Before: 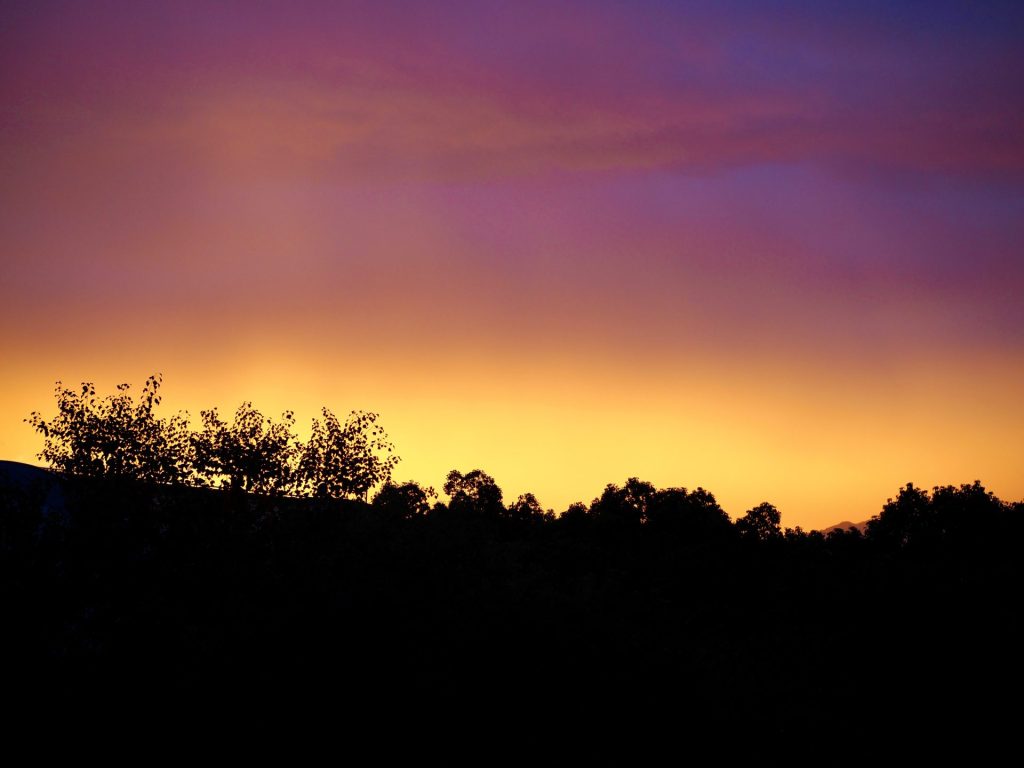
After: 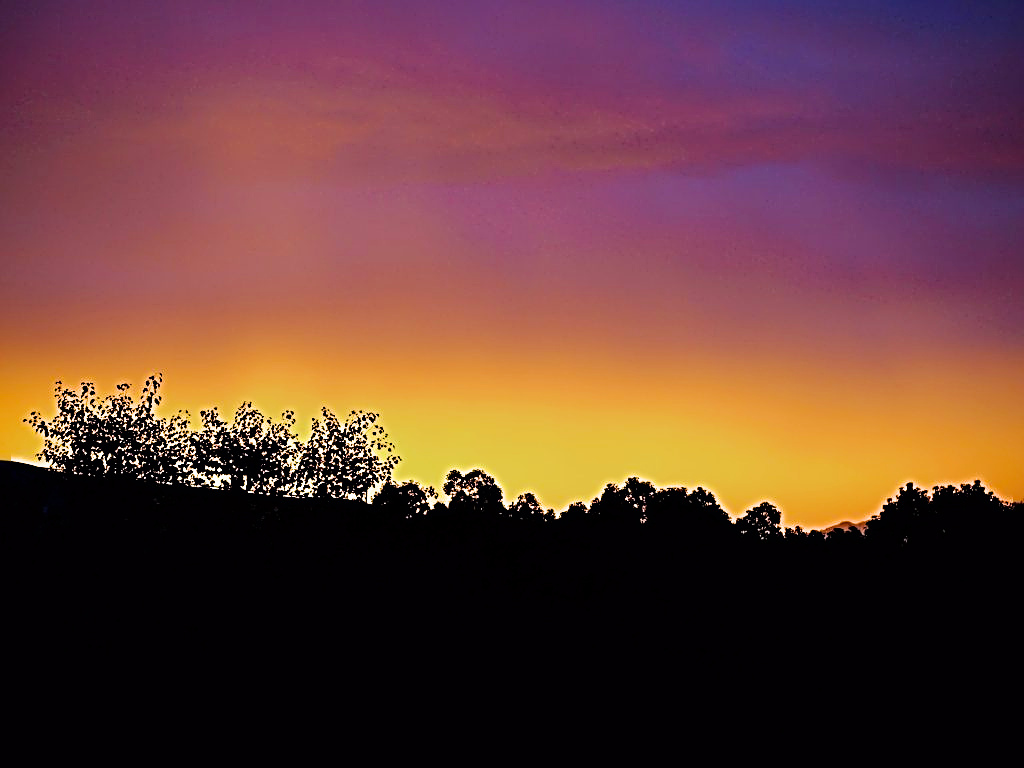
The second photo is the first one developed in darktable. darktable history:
sharpen: radius 4.001, amount 2
filmic rgb: black relative exposure -7.65 EV, white relative exposure 4.56 EV, hardness 3.61, color science v6 (2022)
color balance: lift [1, 1, 0.999, 1.001], gamma [1, 1.003, 1.005, 0.995], gain [1, 0.992, 0.988, 1.012], contrast 5%, output saturation 110%
